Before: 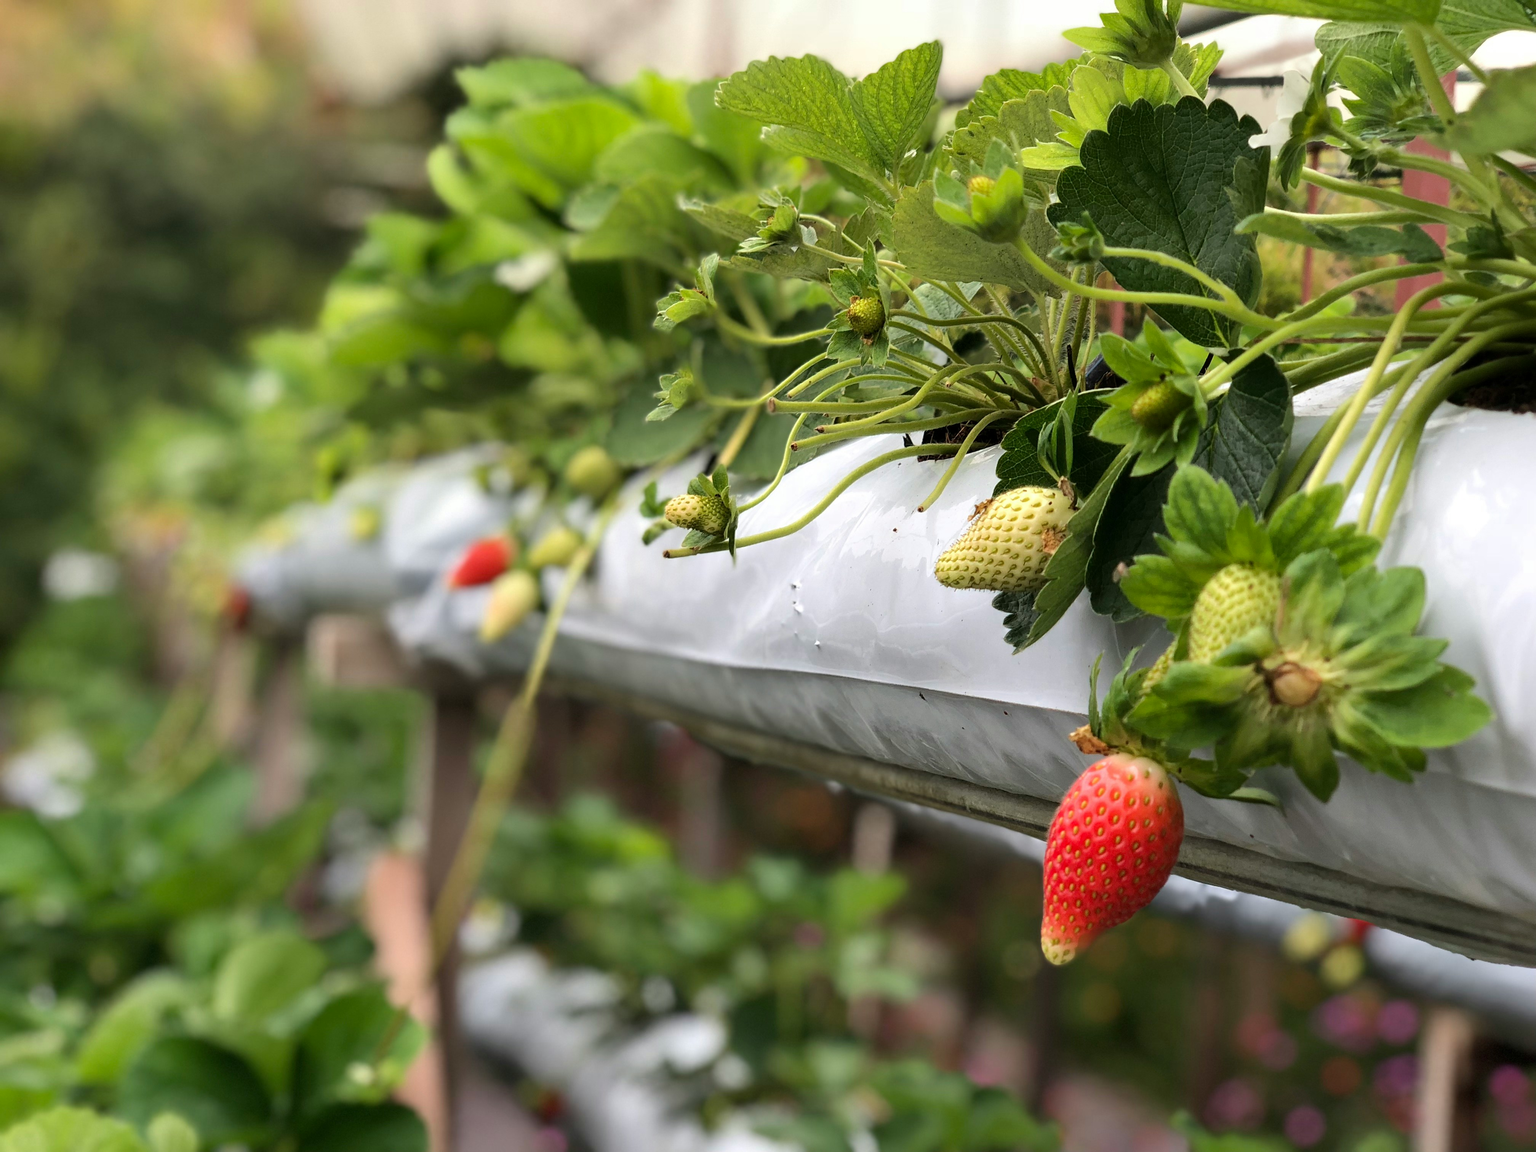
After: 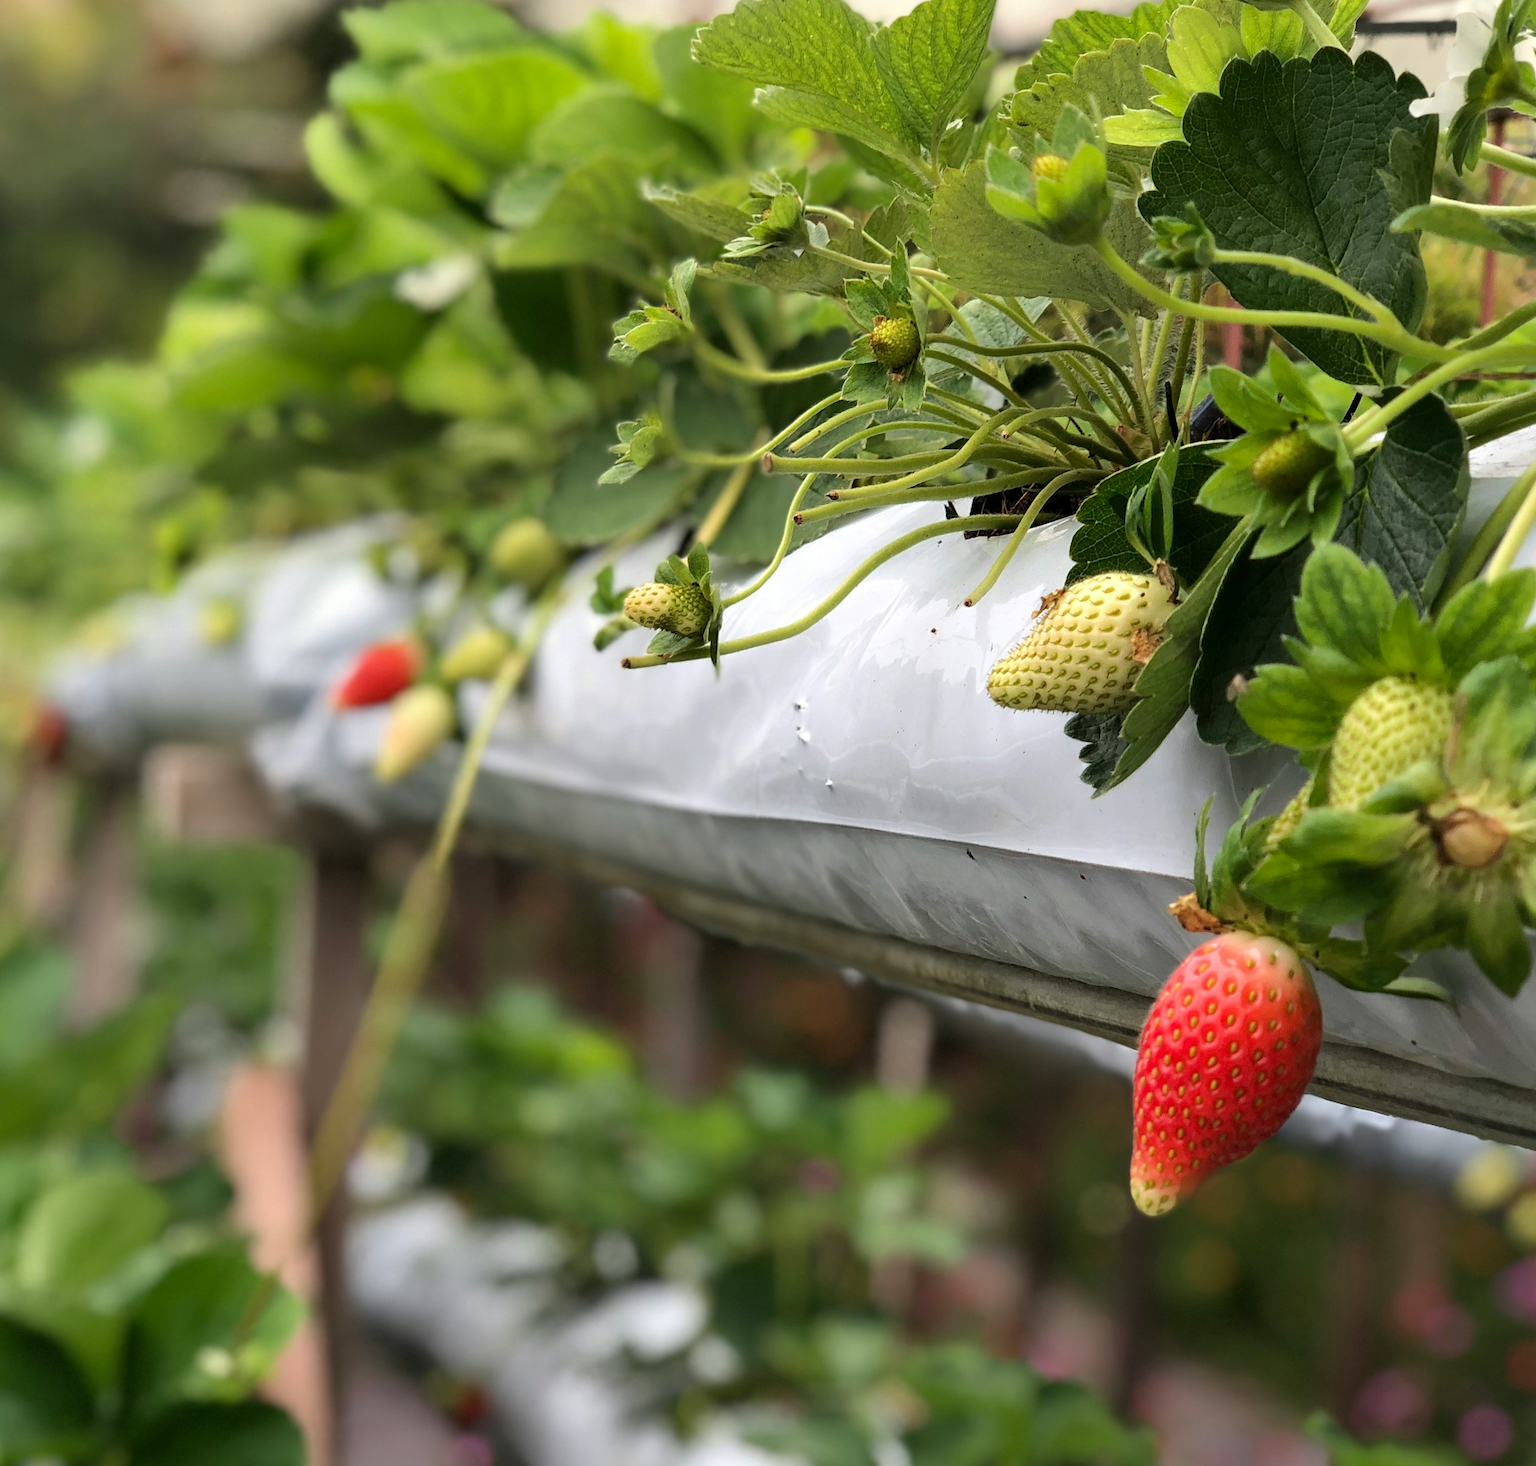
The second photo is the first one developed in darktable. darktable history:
crop and rotate: left 13.096%, top 5.36%, right 12.571%
